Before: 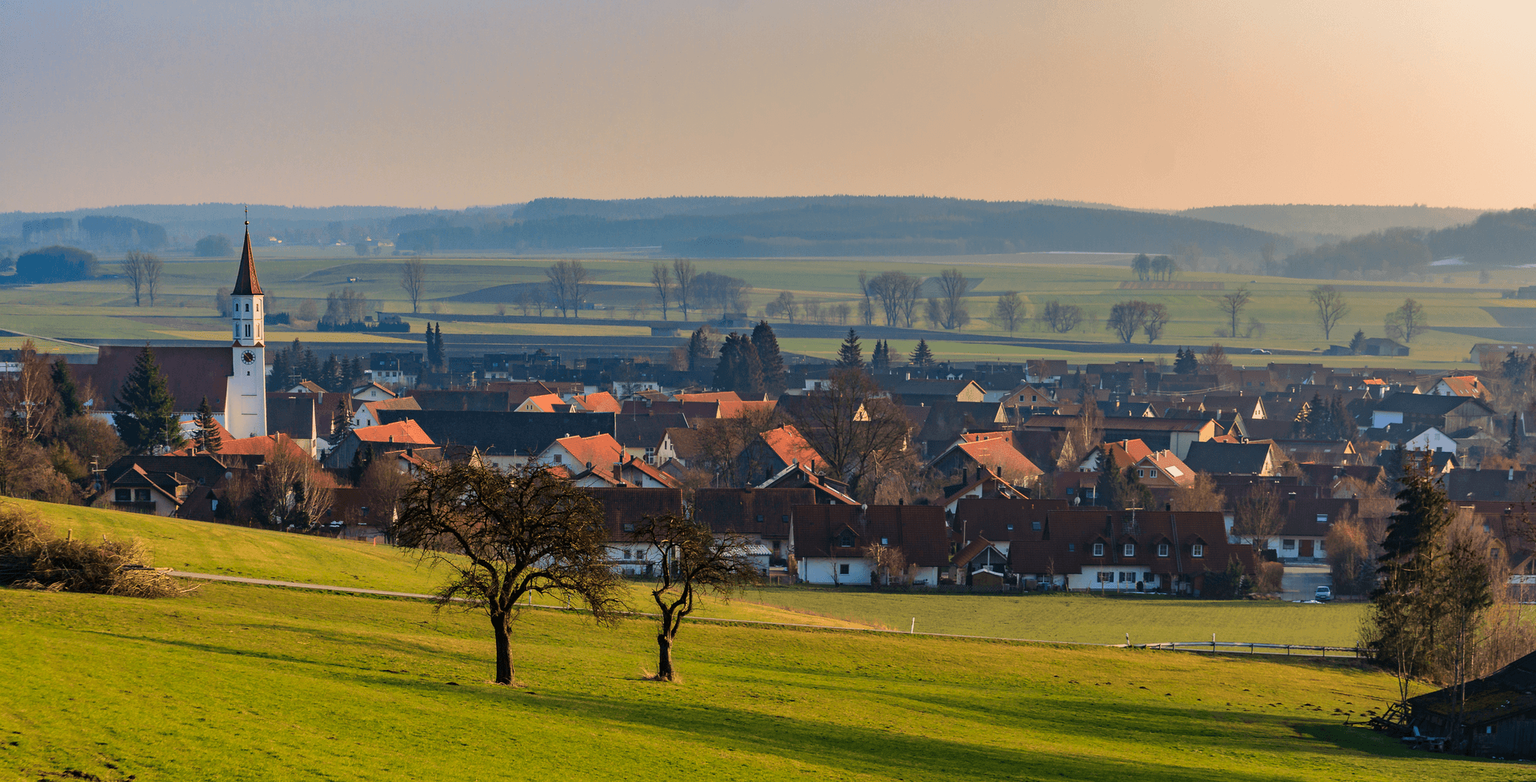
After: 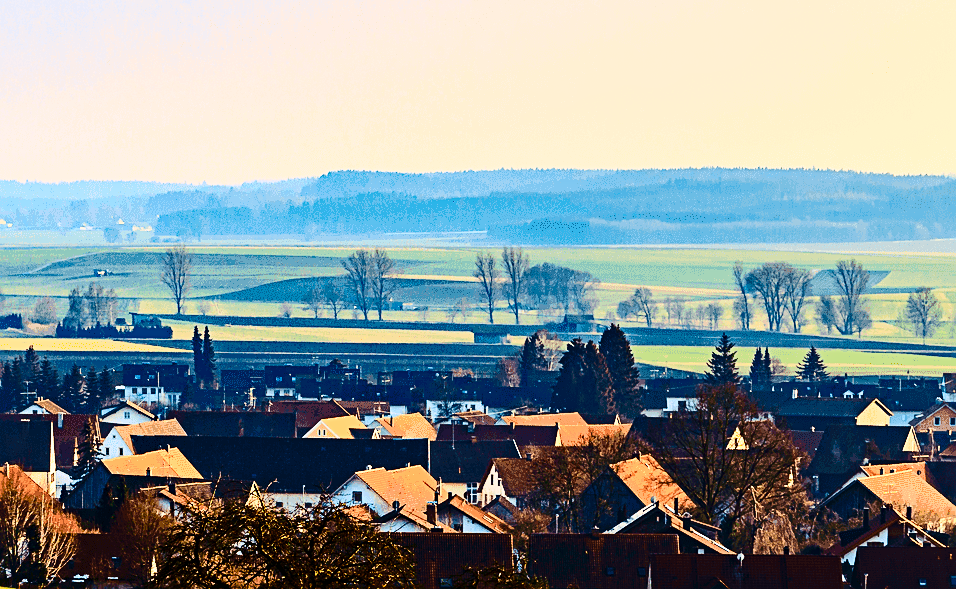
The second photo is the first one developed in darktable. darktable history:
crop: left 17.751%, top 7.917%, right 32.445%, bottom 31.771%
base curve: curves: ch0 [(0, 0) (0.036, 0.037) (0.121, 0.228) (0.46, 0.76) (0.859, 0.983) (1, 1)], preserve colors none
sharpen: on, module defaults
velvia: strength 44.91%
haze removal: compatibility mode true, adaptive false
contrast brightness saturation: contrast 0.404, brightness 0.044, saturation 0.253
